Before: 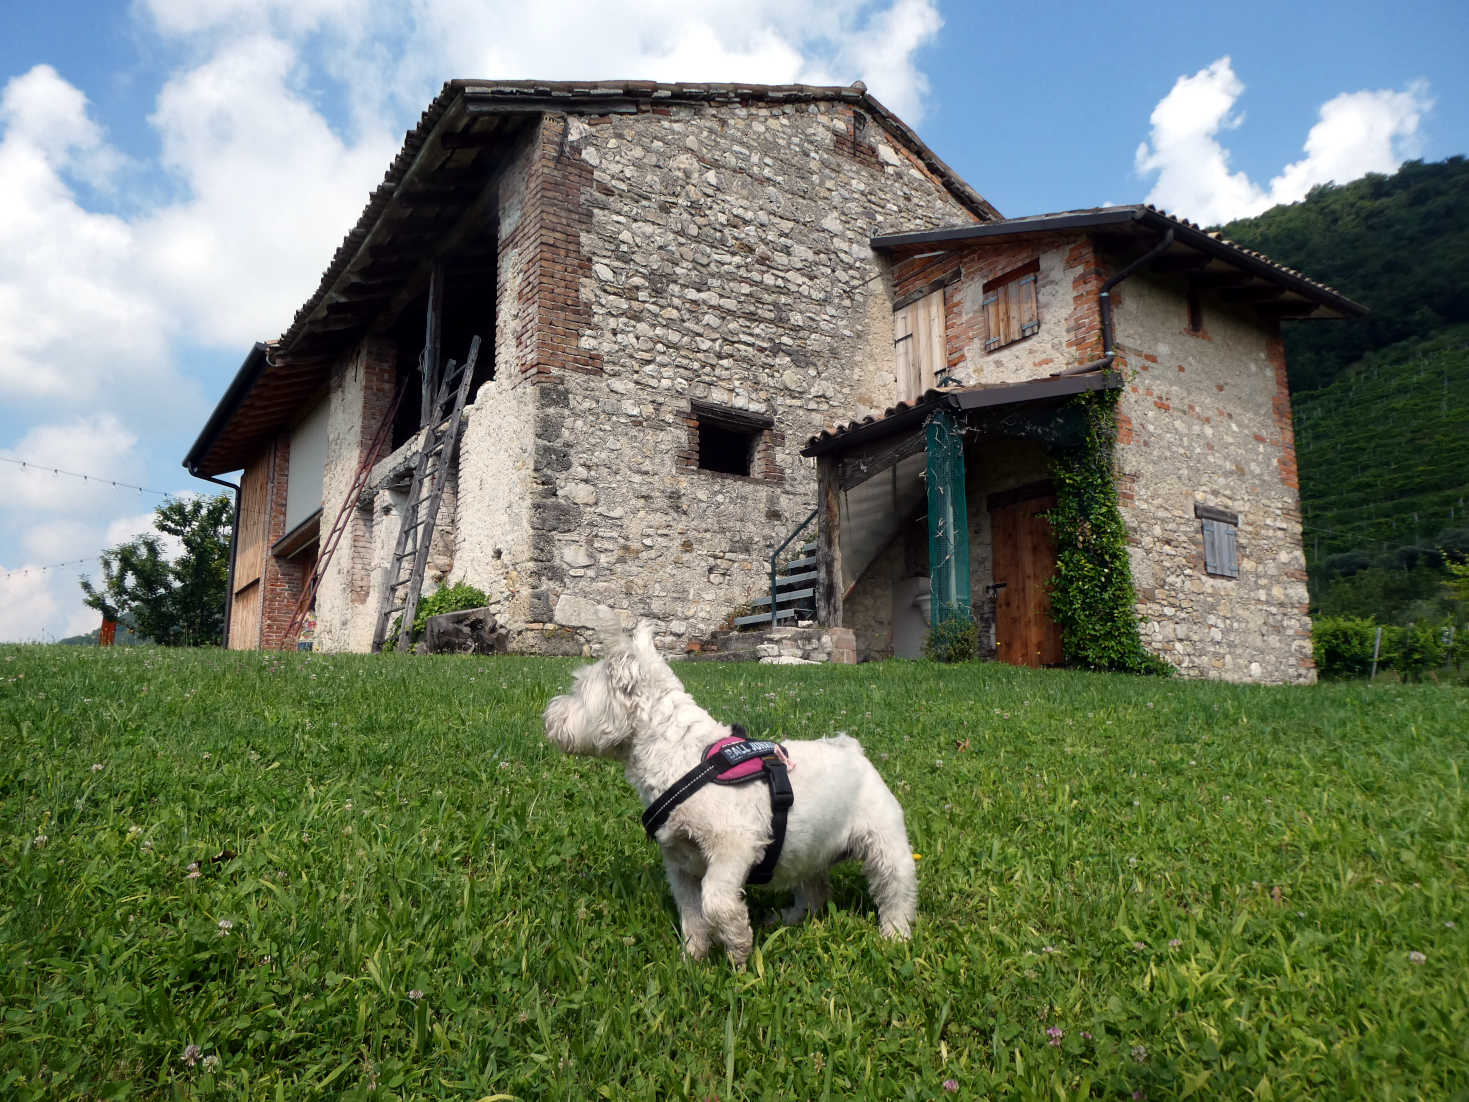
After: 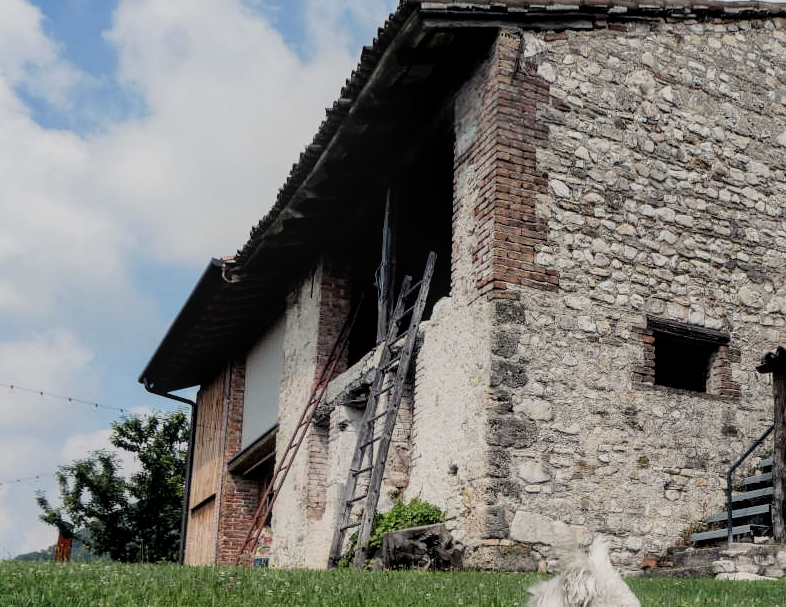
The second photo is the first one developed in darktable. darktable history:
contrast brightness saturation: saturation -0.052
crop and rotate: left 3.038%, top 7.653%, right 43.398%, bottom 37.21%
local contrast: on, module defaults
filmic rgb: black relative exposure -8.57 EV, white relative exposure 5.54 EV, threshold 5.96 EV, hardness 3.39, contrast 1.015, add noise in highlights 0.001, preserve chrominance luminance Y, color science v3 (2019), use custom middle-gray values true, contrast in highlights soft, enable highlight reconstruction true
